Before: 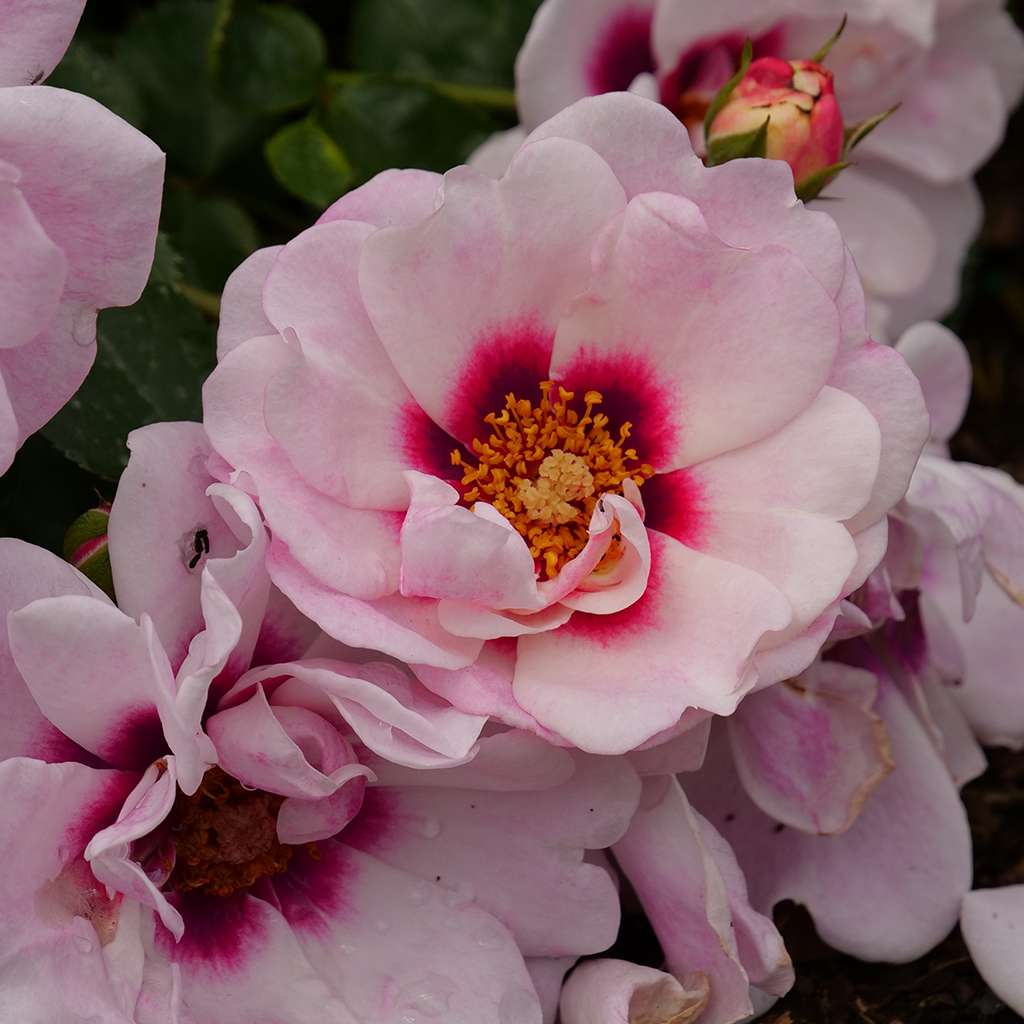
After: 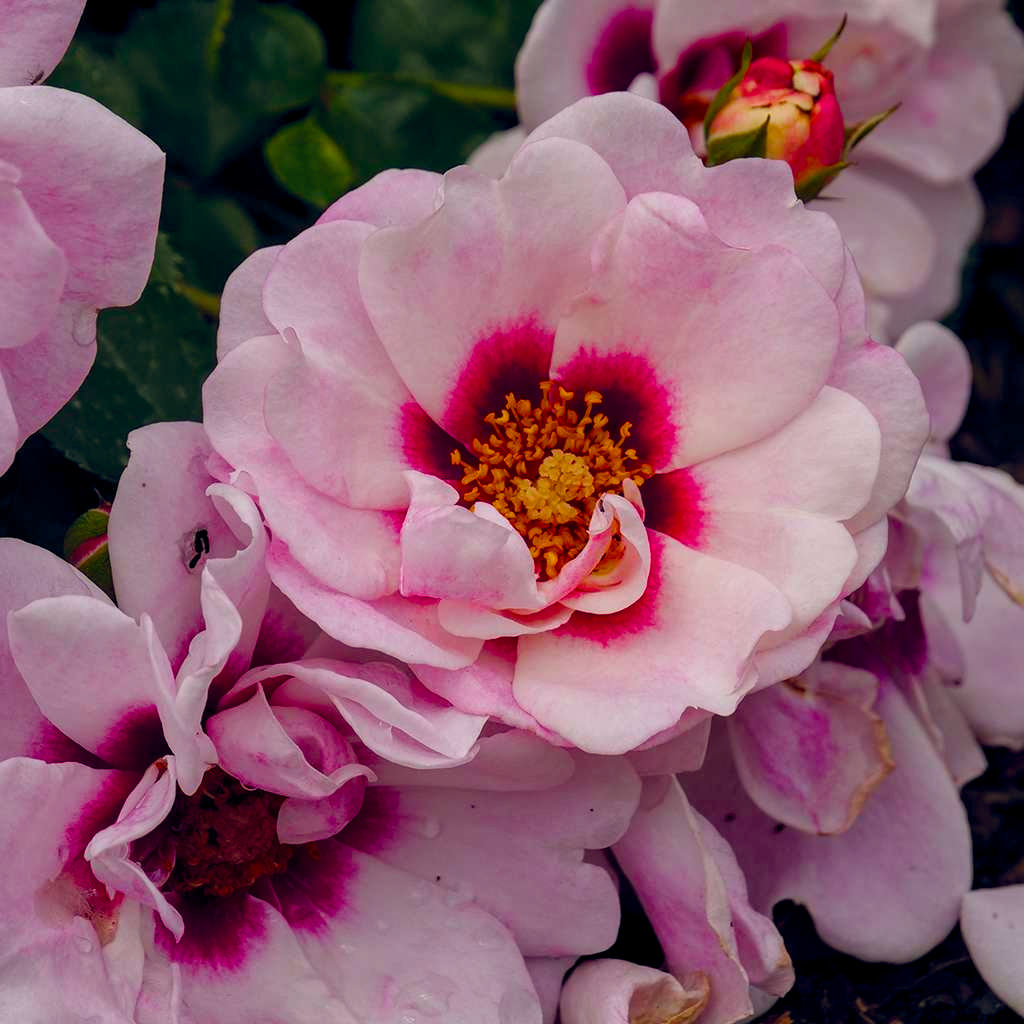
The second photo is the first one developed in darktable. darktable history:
color balance rgb: global offset › chroma 0.1%, global offset › hue 253.47°, perceptual saturation grading › global saturation 27.419%, perceptual saturation grading › highlights -28.283%, perceptual saturation grading › mid-tones 15.649%, perceptual saturation grading › shadows 33.303%, global vibrance 27.058%
local contrast: on, module defaults
